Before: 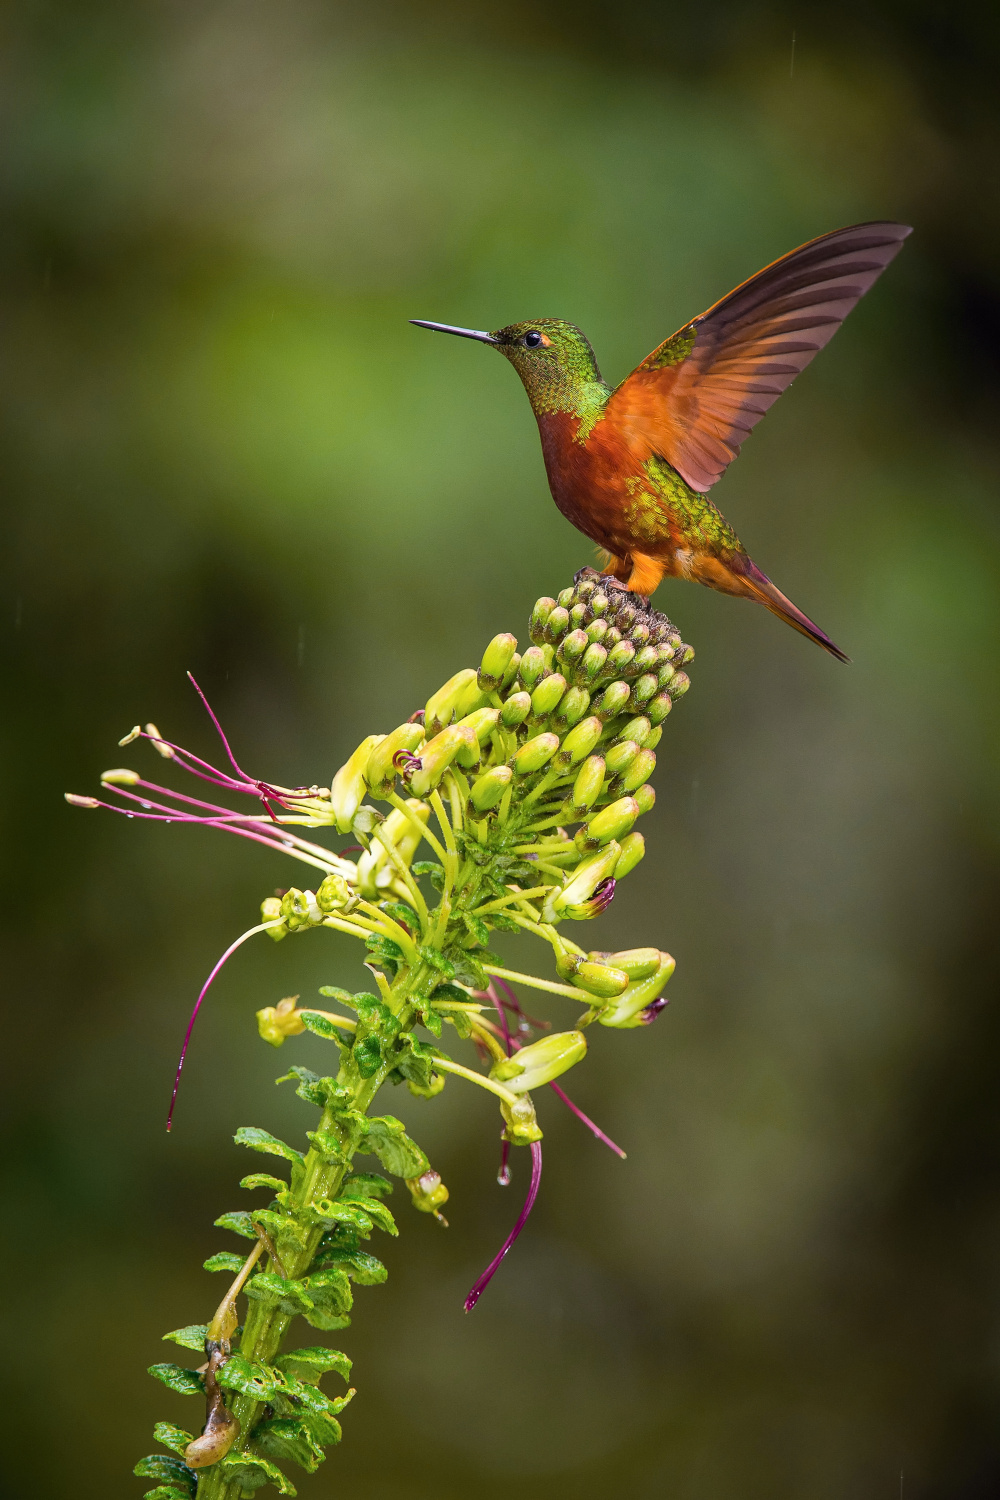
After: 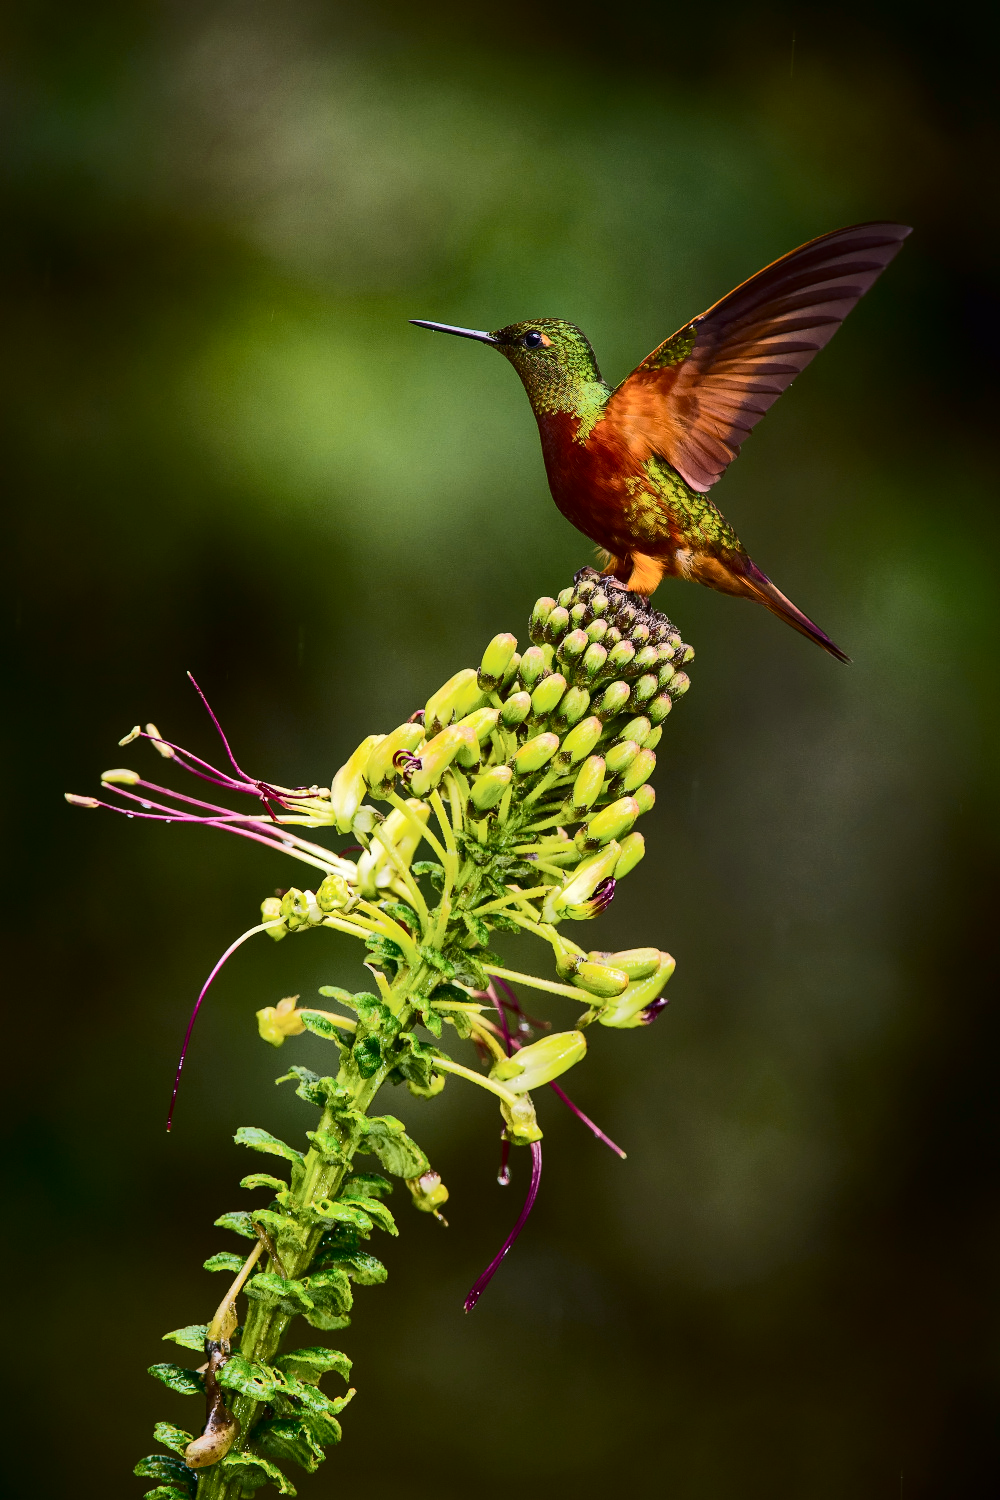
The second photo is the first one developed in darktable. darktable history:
tone curve: curves: ch0 [(0, 0) (0.003, 0.006) (0.011, 0.006) (0.025, 0.008) (0.044, 0.014) (0.069, 0.02) (0.1, 0.025) (0.136, 0.037) (0.177, 0.053) (0.224, 0.086) (0.277, 0.13) (0.335, 0.189) (0.399, 0.253) (0.468, 0.375) (0.543, 0.521) (0.623, 0.671) (0.709, 0.789) (0.801, 0.841) (0.898, 0.889) (1, 1)], color space Lab, independent channels, preserve colors none
tone equalizer: on, module defaults
